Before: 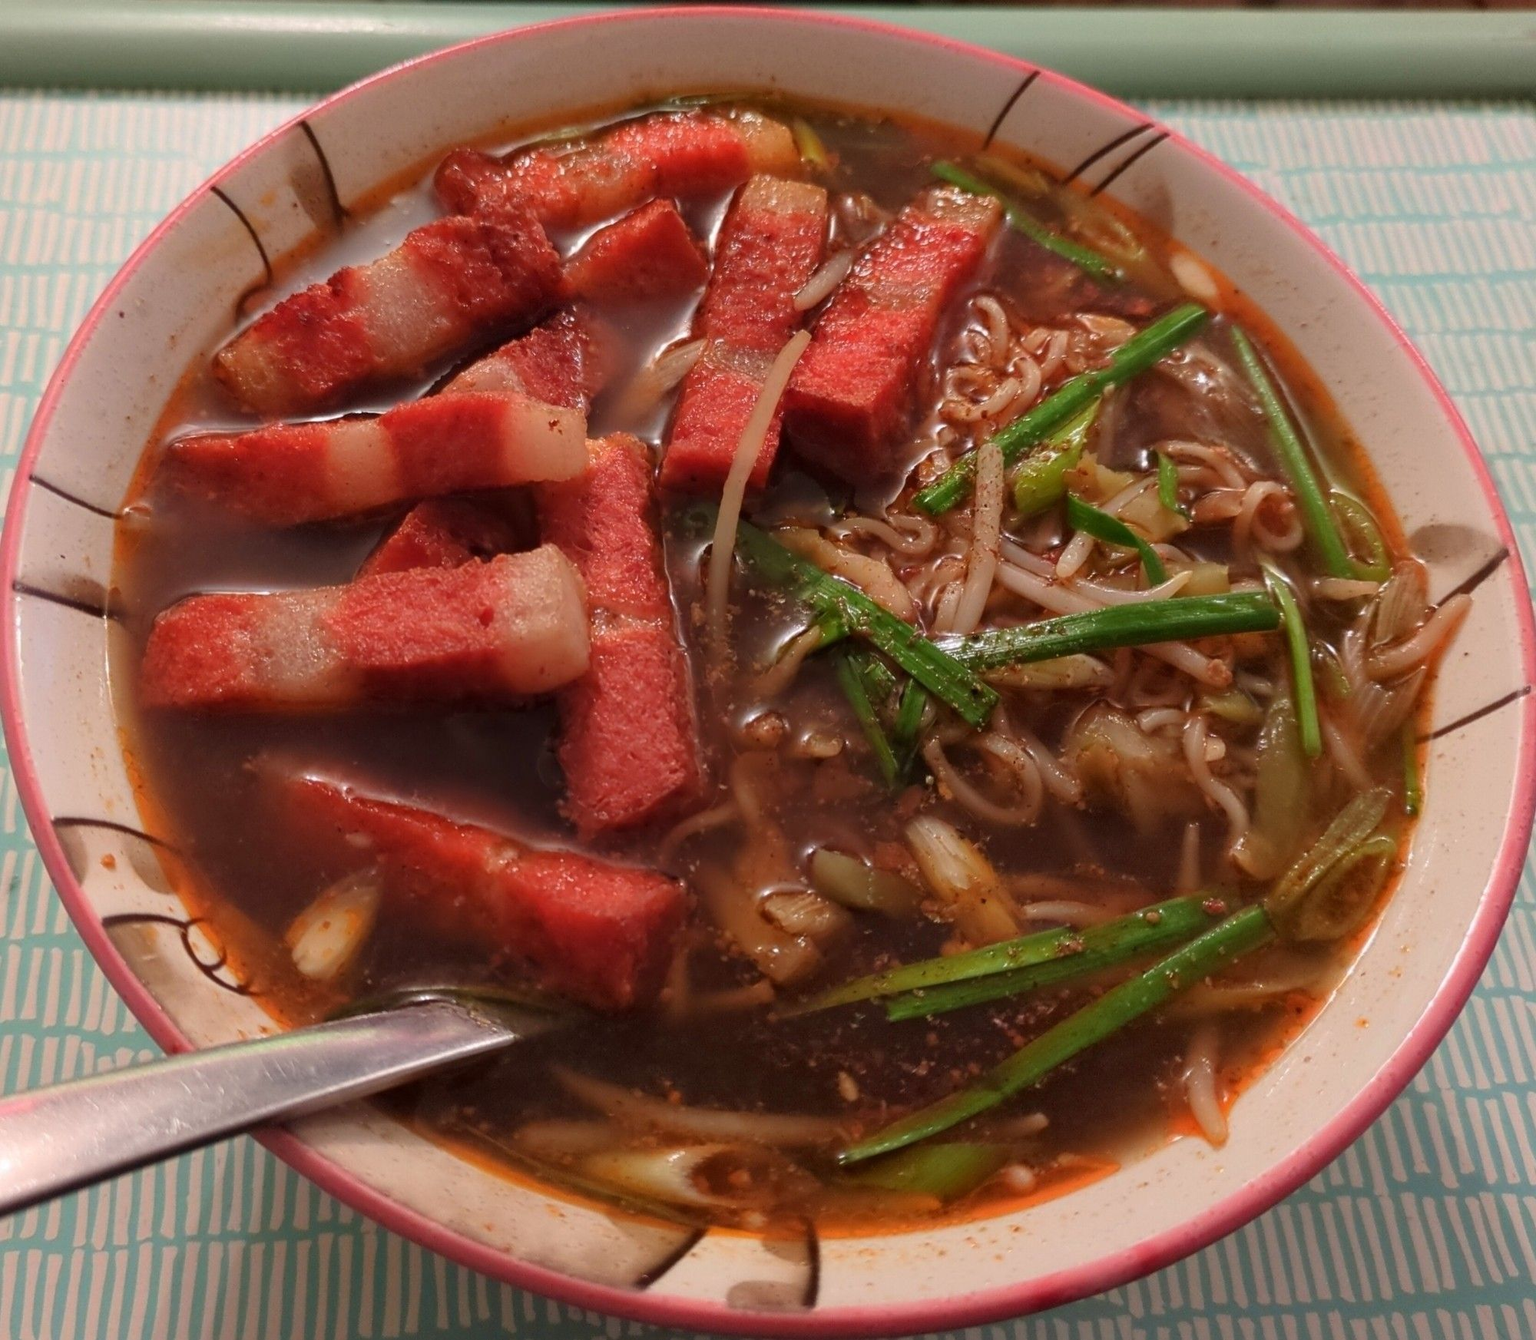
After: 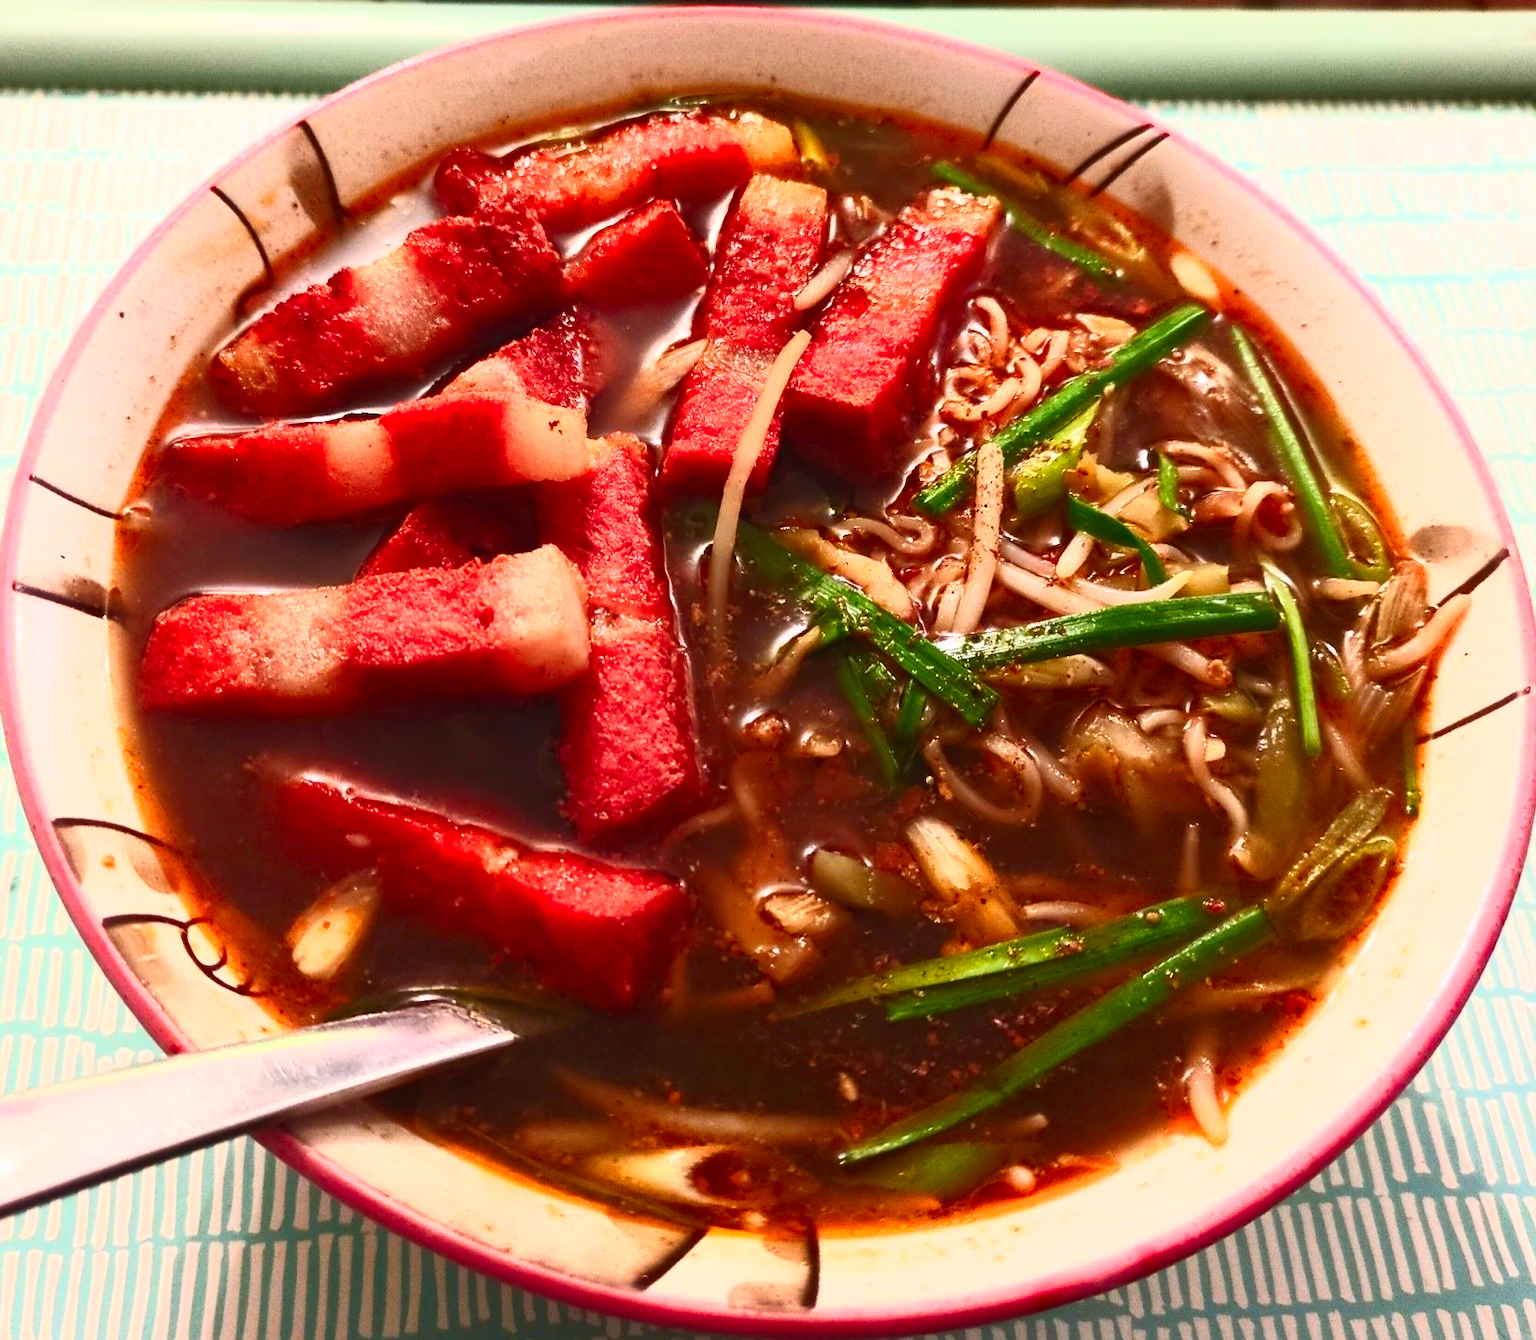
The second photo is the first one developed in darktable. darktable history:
contrast brightness saturation: contrast 0.846, brightness 0.609, saturation 0.587
